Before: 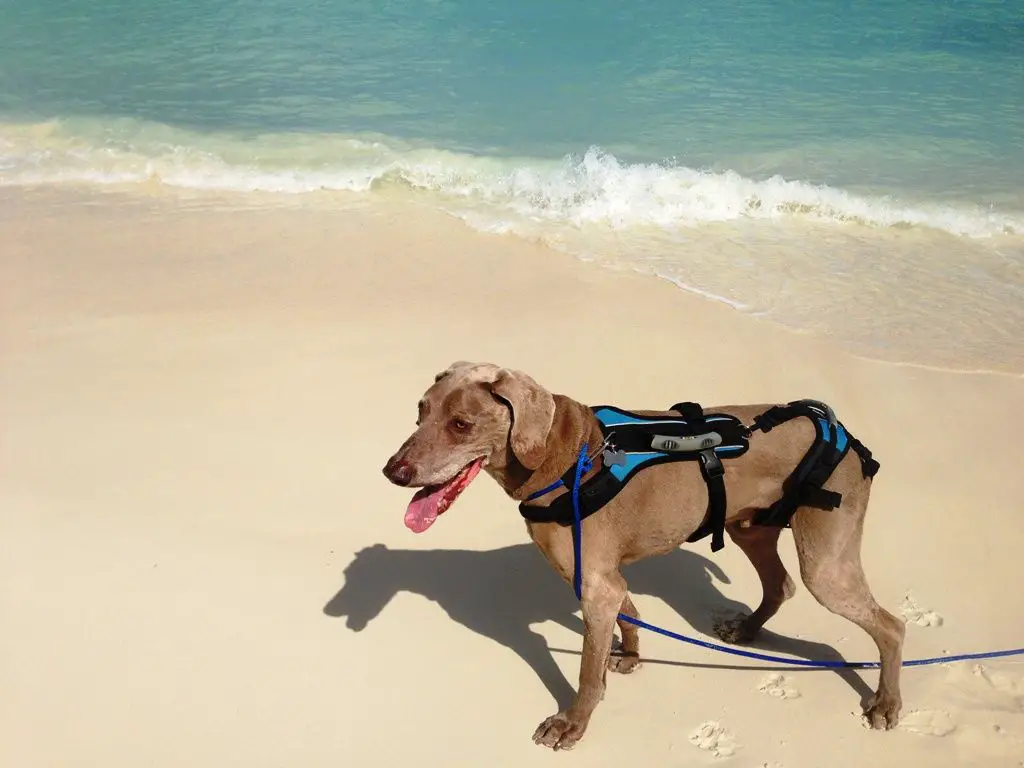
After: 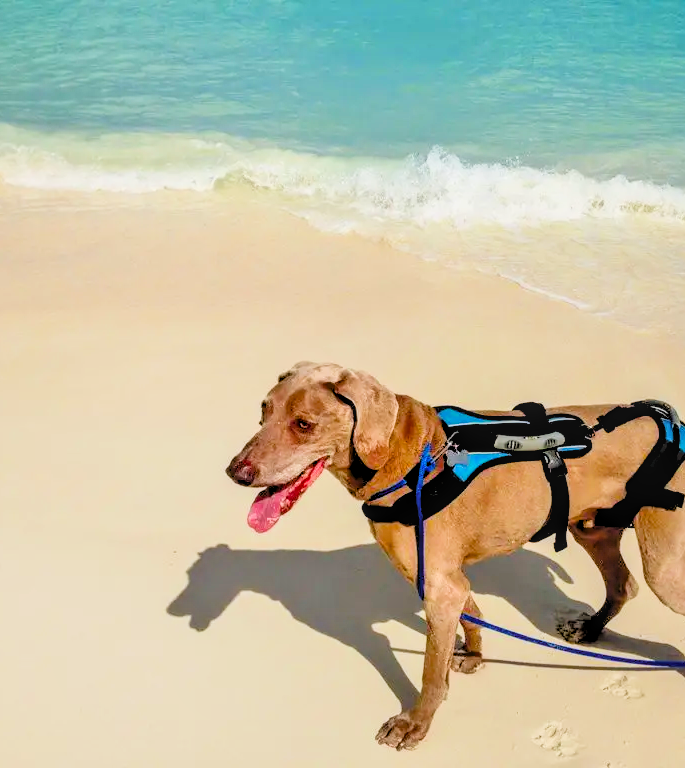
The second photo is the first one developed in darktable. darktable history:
filmic rgb: black relative exposure -7.5 EV, white relative exposure 4.99 EV, hardness 3.33, contrast 1.297
crop: left 15.374%, right 17.729%
levels: levels [0.073, 0.497, 0.972]
tone equalizer: -7 EV 0.162 EV, -6 EV 0.633 EV, -5 EV 1.17 EV, -4 EV 1.32 EV, -3 EV 1.12 EV, -2 EV 0.6 EV, -1 EV 0.167 EV, mask exposure compensation -0.514 EV
local contrast: on, module defaults
exposure: exposure 0.127 EV, compensate highlight preservation false
color balance rgb: shadows lift › chroma 0.974%, shadows lift › hue 111.01°, perceptual saturation grading › global saturation 30.276%, global vibrance 9.586%
